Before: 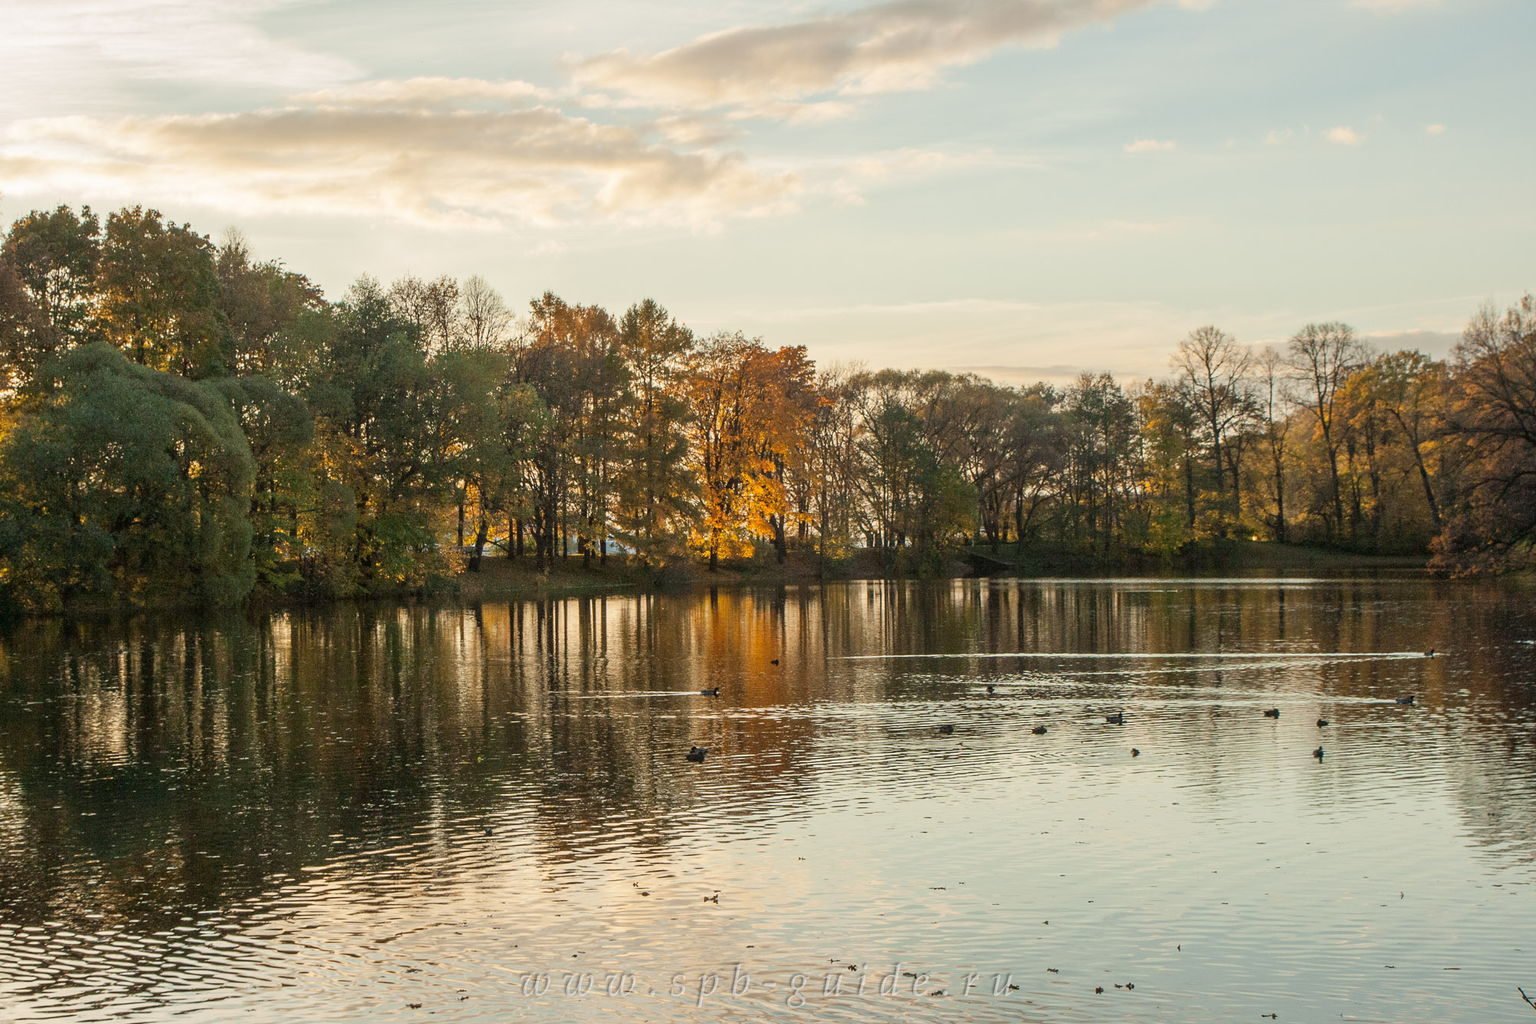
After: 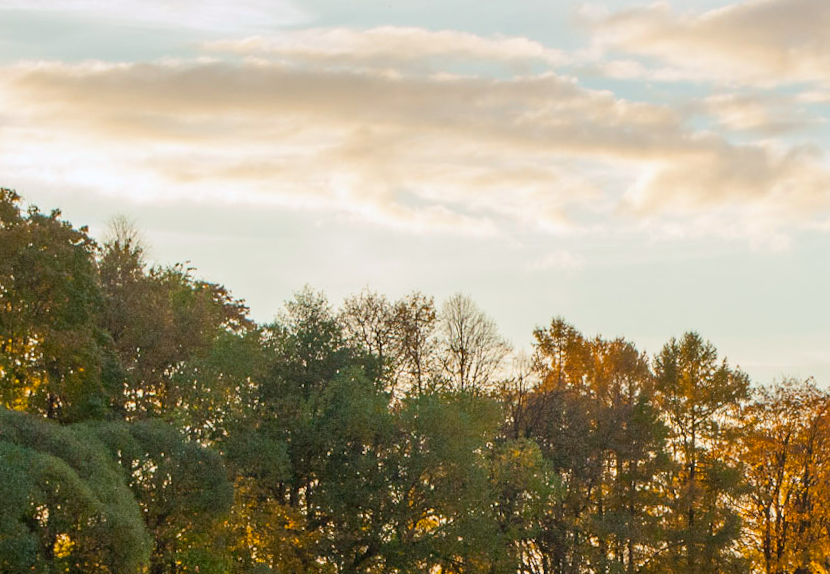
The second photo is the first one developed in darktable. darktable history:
crop and rotate: left 10.817%, top 0.062%, right 47.194%, bottom 53.626%
color correction: highlights a* -0.772, highlights b* -8.92
rotate and perspective: rotation 0.679°, lens shift (horizontal) 0.136, crop left 0.009, crop right 0.991, crop top 0.078, crop bottom 0.95
color balance rgb: perceptual saturation grading › global saturation 25%, global vibrance 20%
